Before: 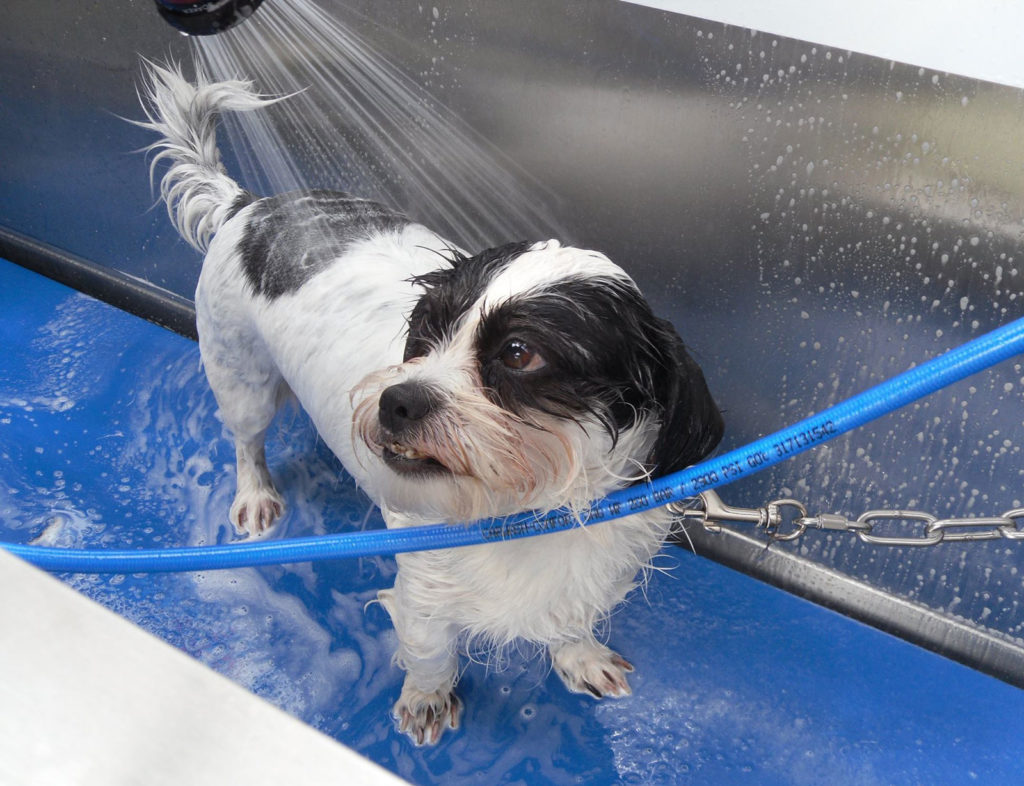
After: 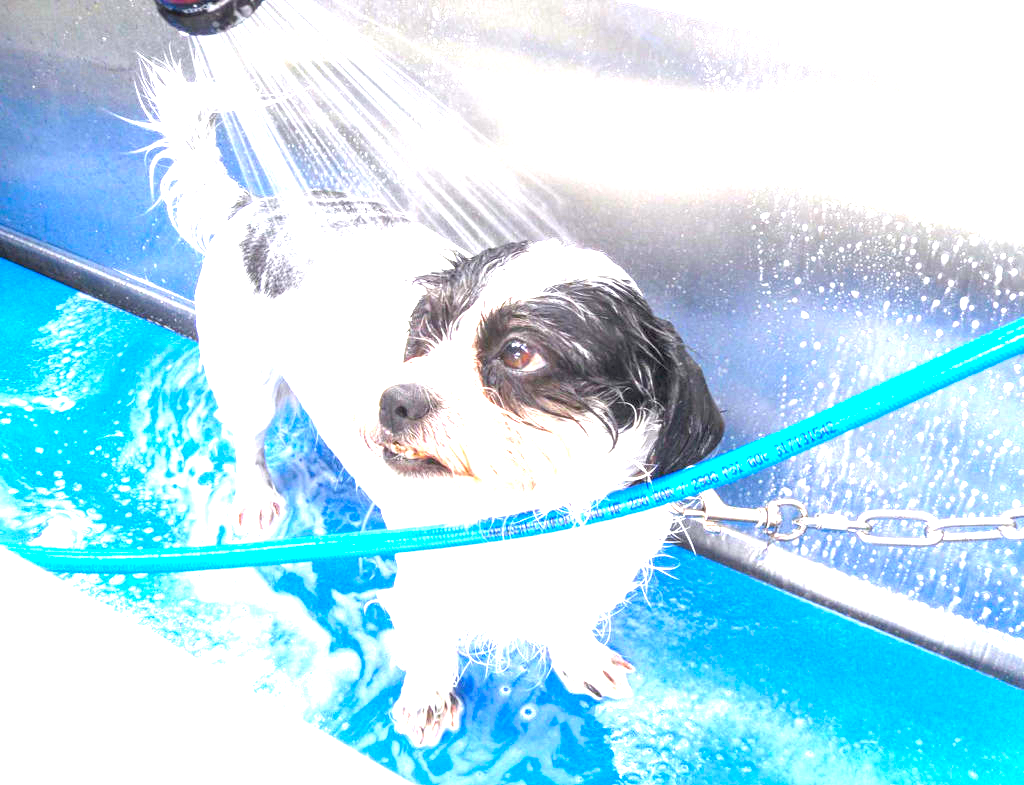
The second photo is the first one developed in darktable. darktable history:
exposure: black level correction 0.001, exposure 2.607 EV, compensate exposure bias true, compensate highlight preservation false
color balance rgb: perceptual saturation grading › global saturation 25%, global vibrance 20%
crop: bottom 0.071%
local contrast: on, module defaults
